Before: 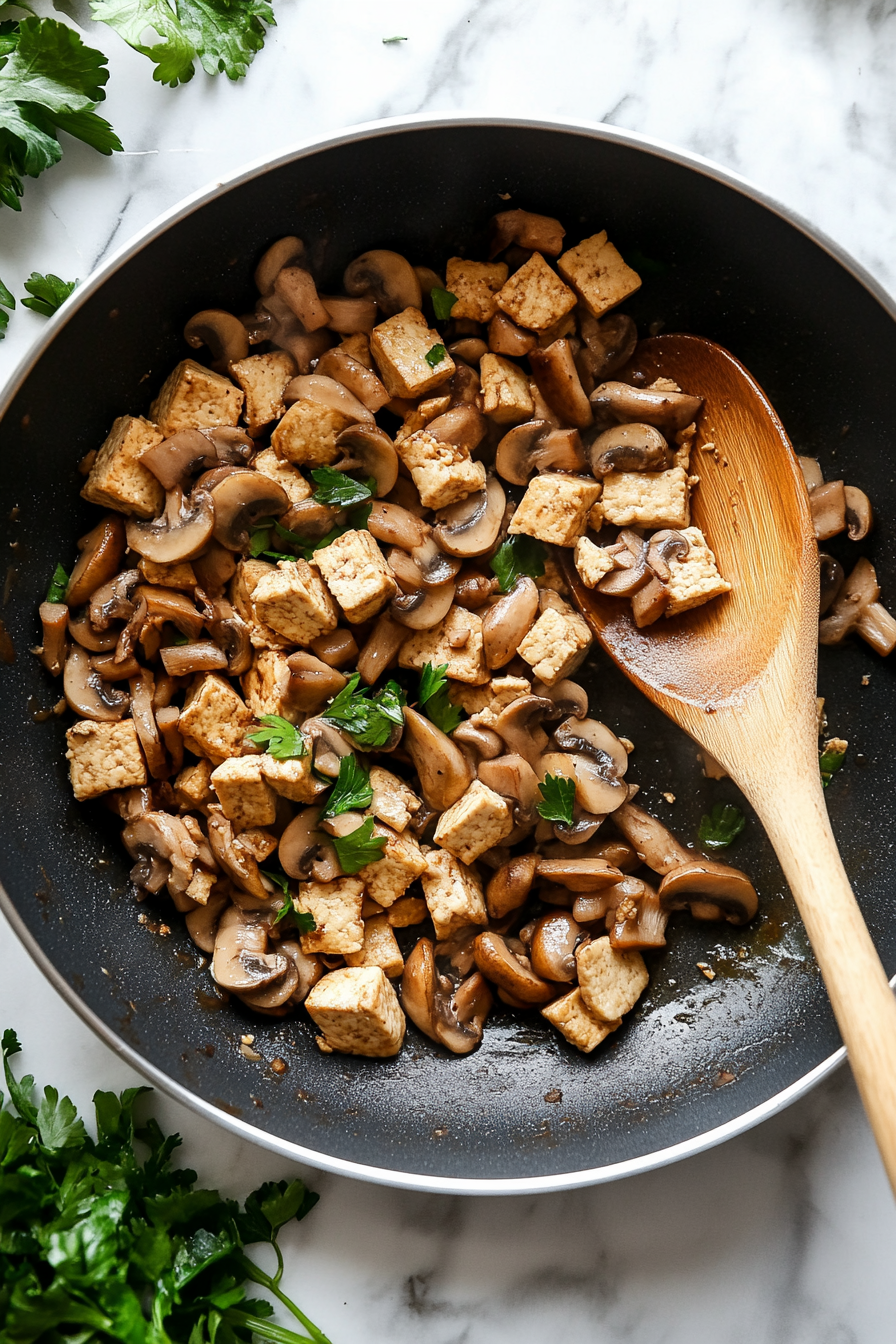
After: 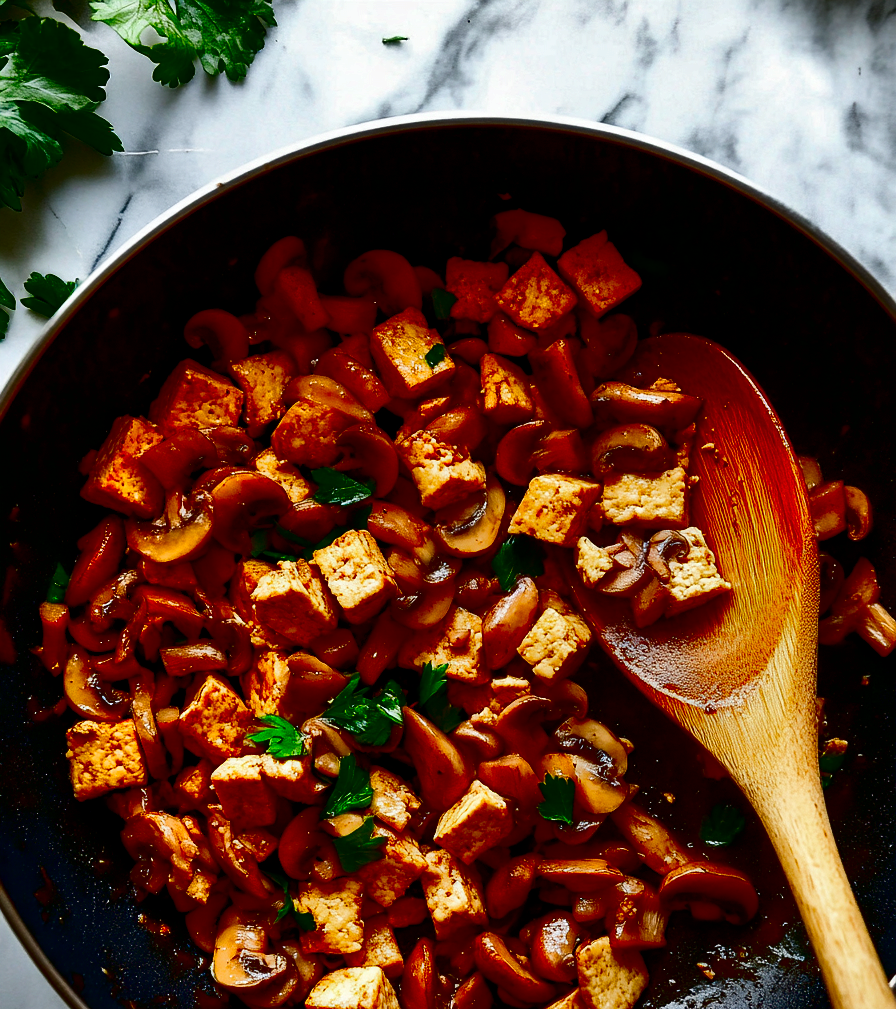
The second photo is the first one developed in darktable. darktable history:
crop: bottom 24.888%
haze removal: compatibility mode true, adaptive false
shadows and highlights: soften with gaussian
contrast brightness saturation: brightness -1, saturation 0.984
